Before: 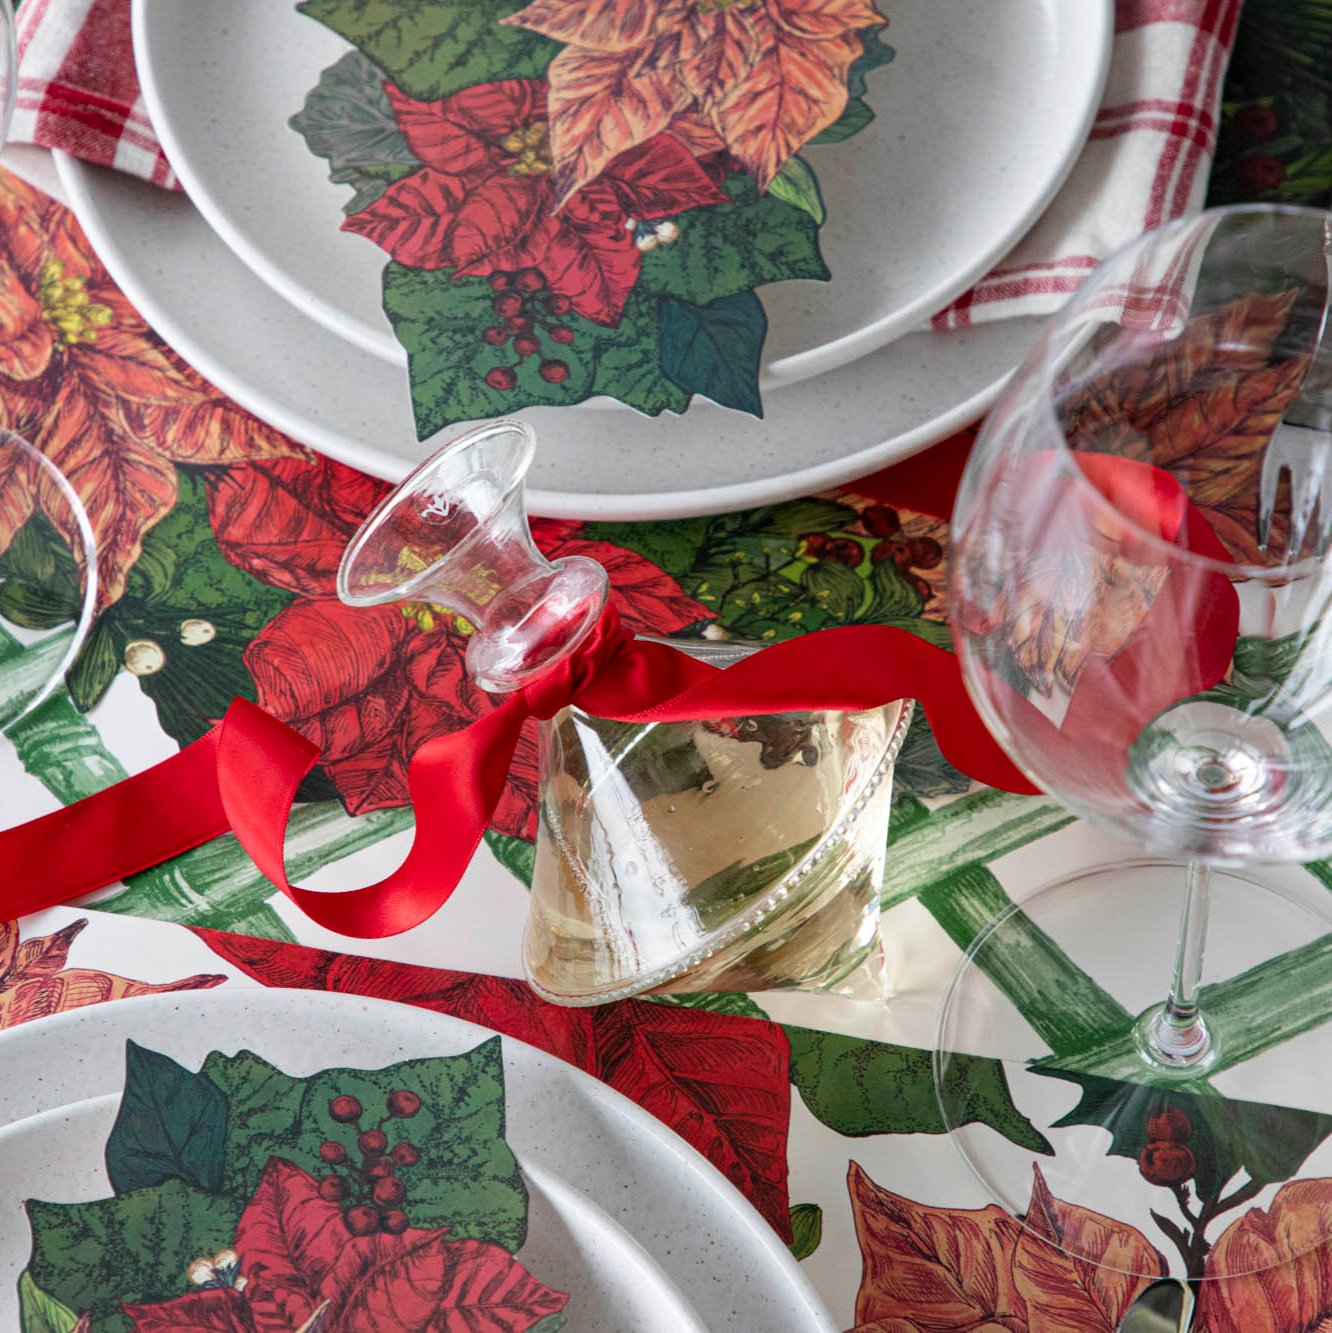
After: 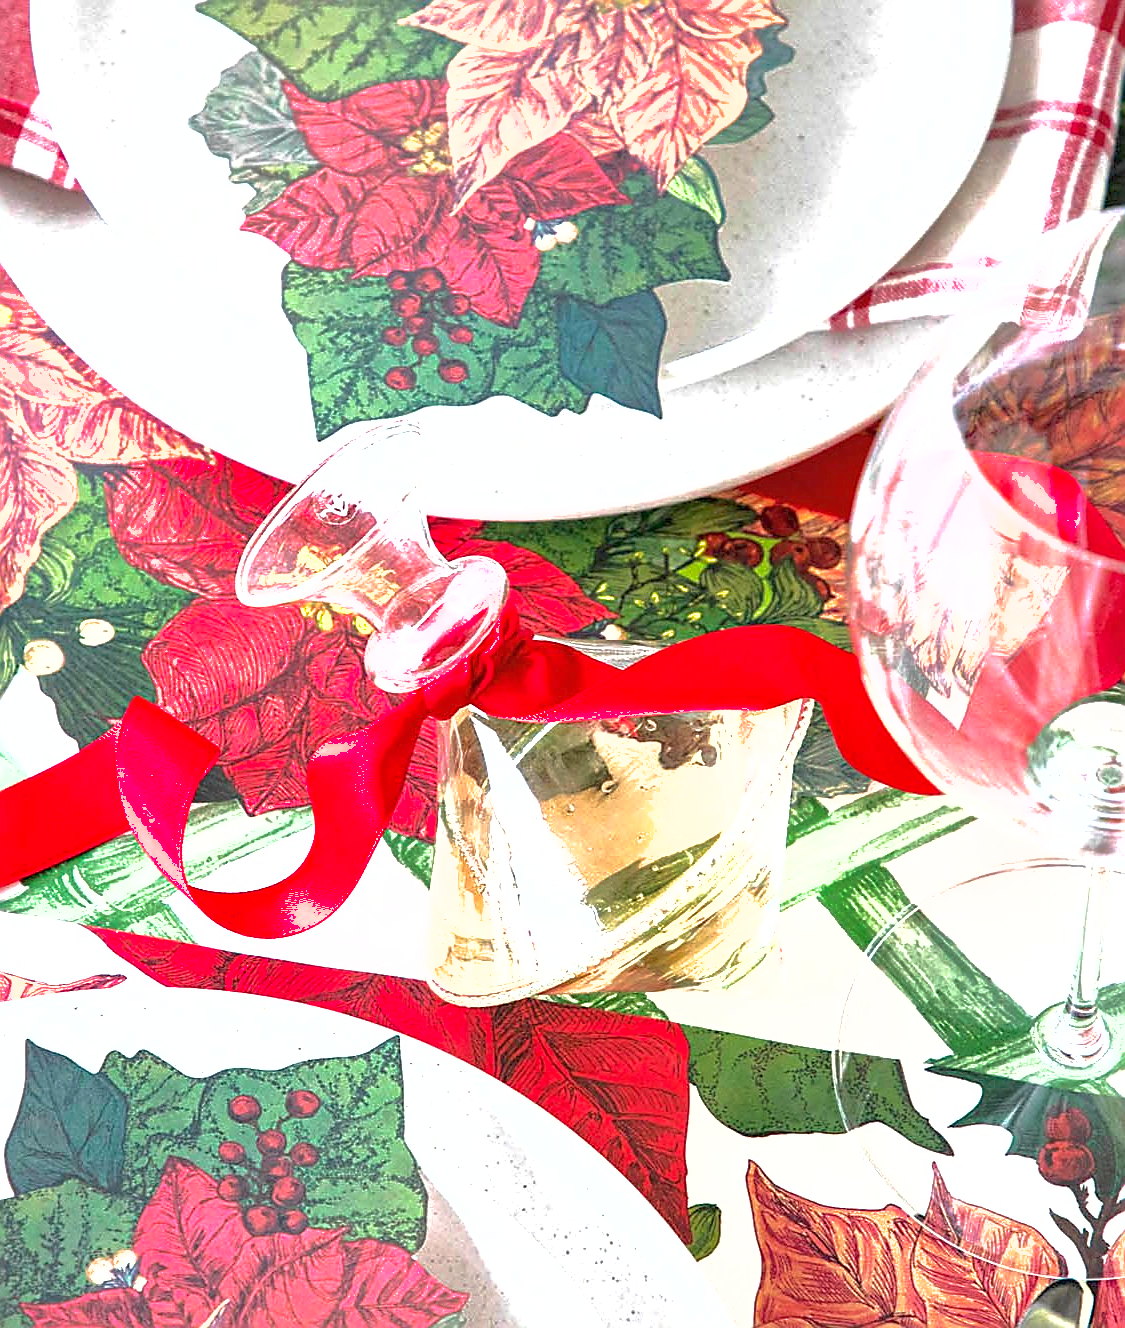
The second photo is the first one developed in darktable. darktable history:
sharpen: radius 1.4, amount 1.25, threshold 0.7
shadows and highlights: on, module defaults
crop: left 7.598%, right 7.873%
exposure: black level correction 0, exposure 1.9 EV, compensate highlight preservation false
